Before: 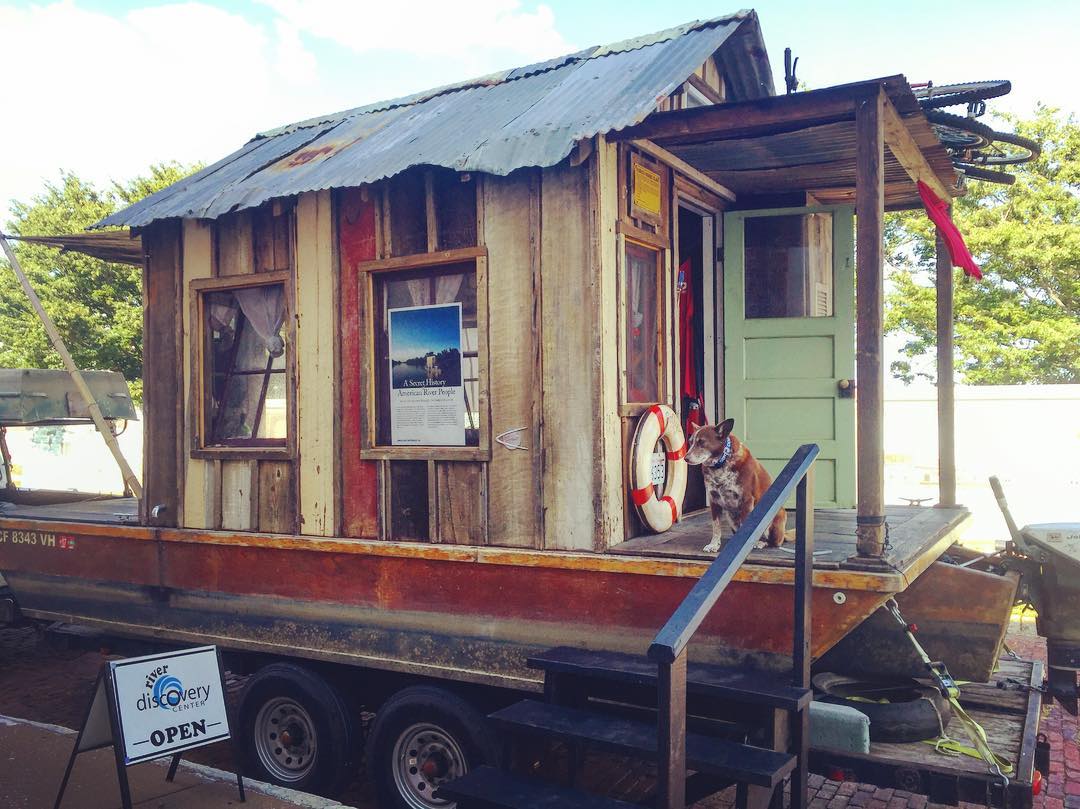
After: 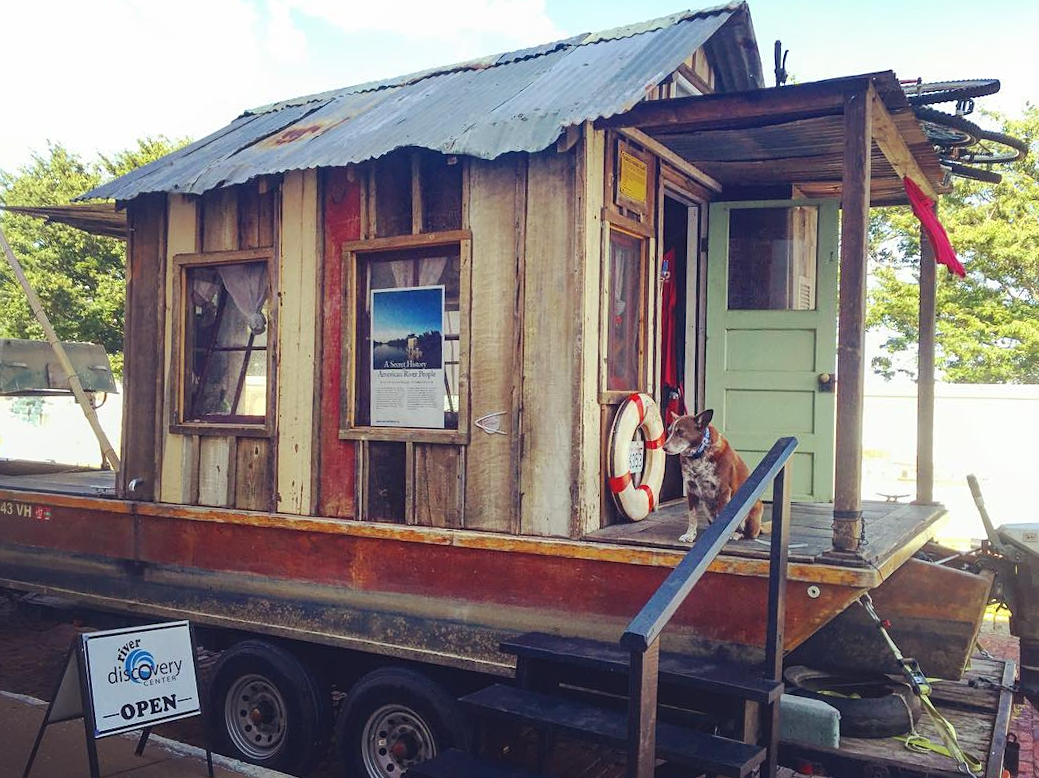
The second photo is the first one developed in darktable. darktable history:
sharpen: amount 0.2
crop and rotate: angle -1.69°
